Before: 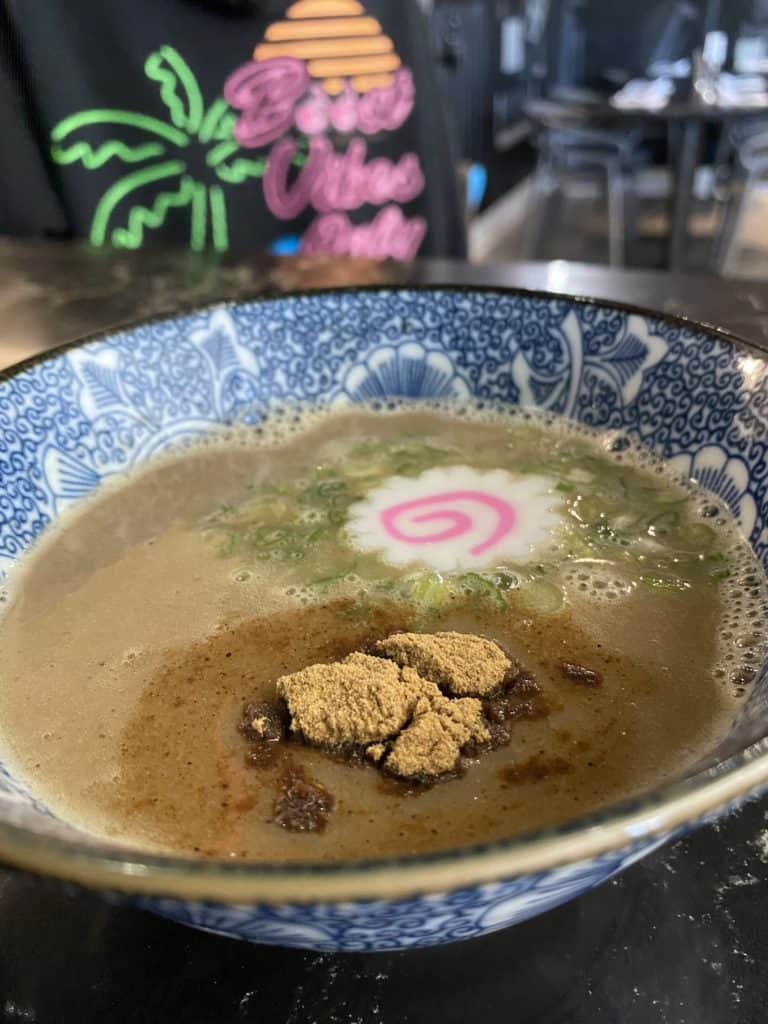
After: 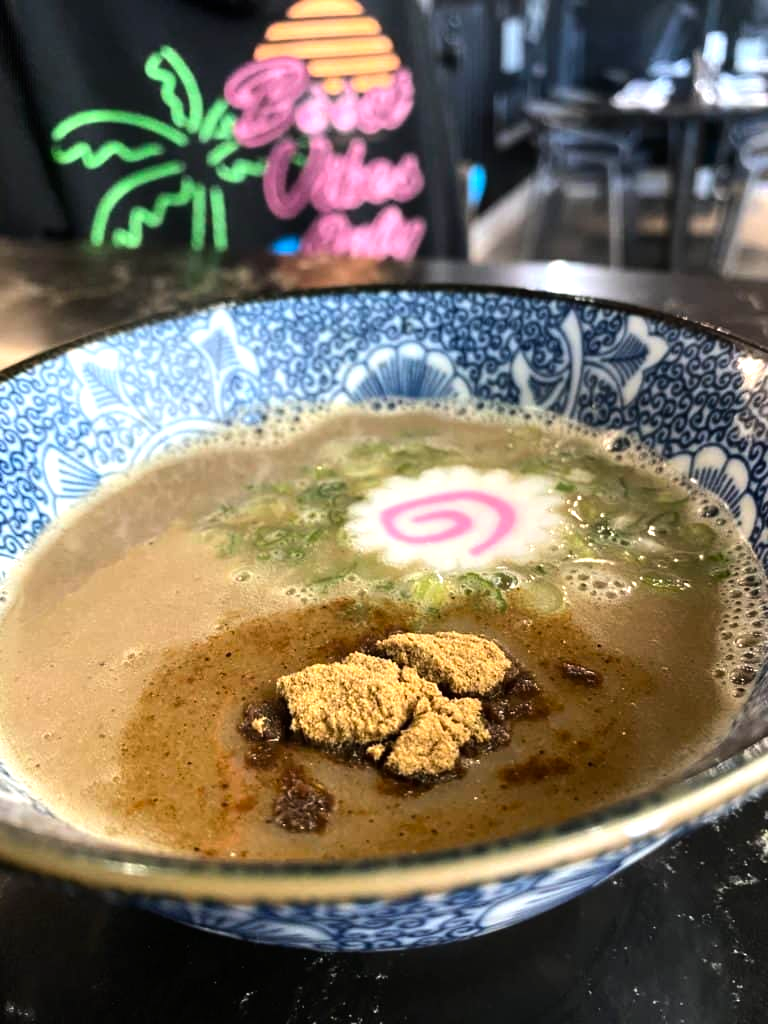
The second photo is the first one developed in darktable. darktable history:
tone equalizer: -8 EV -0.765 EV, -7 EV -0.697 EV, -6 EV -0.637 EV, -5 EV -0.365 EV, -3 EV 0.367 EV, -2 EV 0.6 EV, -1 EV 0.694 EV, +0 EV 0.757 EV, edges refinement/feathering 500, mask exposure compensation -1.24 EV, preserve details no
